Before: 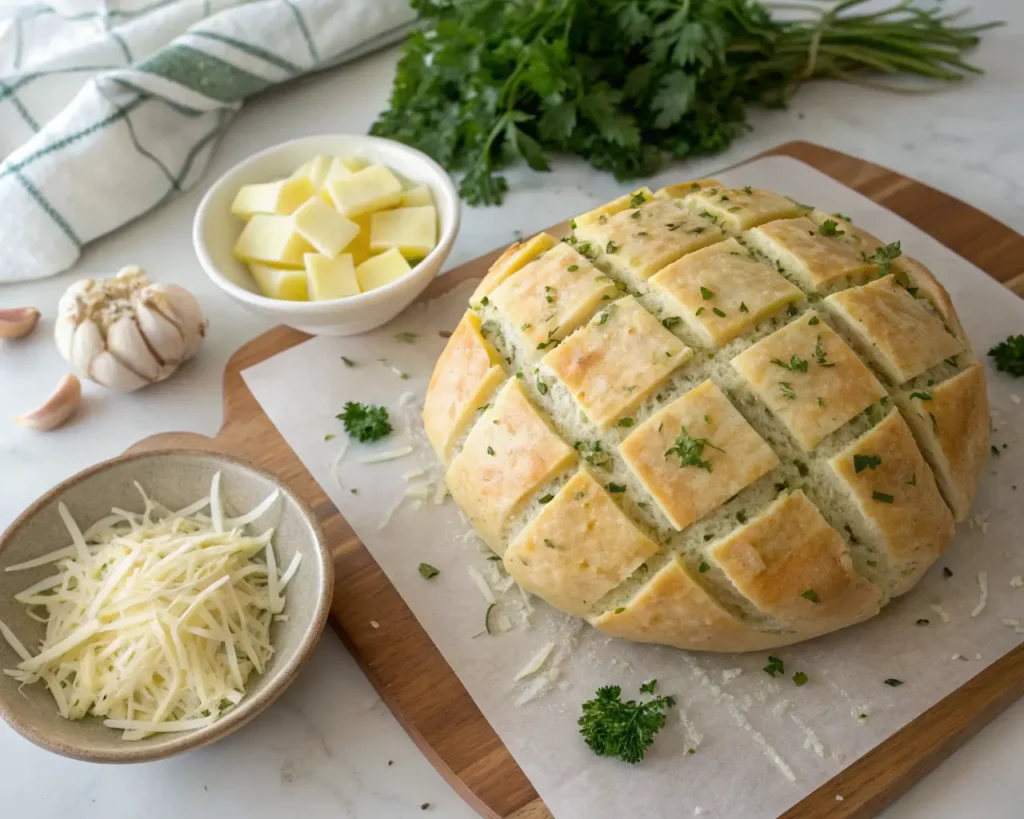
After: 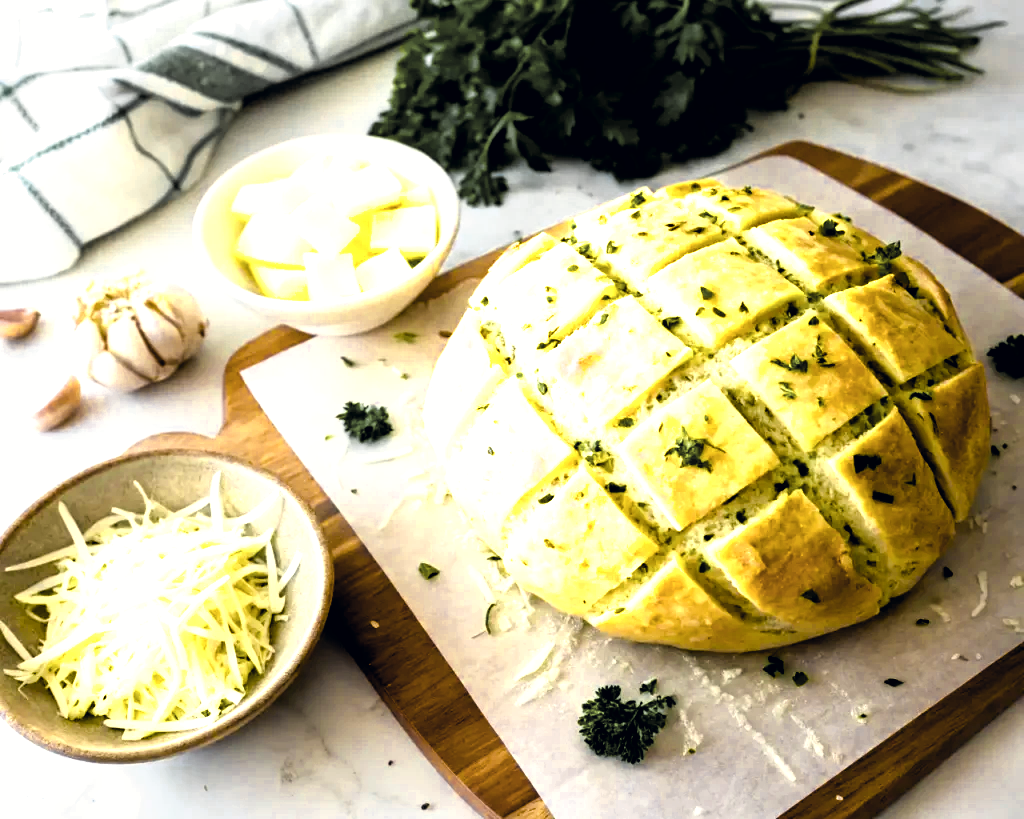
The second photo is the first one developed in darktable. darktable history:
filmic rgb: black relative exposure -3.63 EV, white relative exposure 2.16 EV, hardness 3.62
color balance rgb: linear chroma grading › global chroma 9%, perceptual saturation grading › global saturation 36%, perceptual saturation grading › shadows 35%, perceptual brilliance grading › global brilliance 15%, perceptual brilliance grading › shadows -35%, global vibrance 15%
color zones: curves: ch0 [(0.004, 0.306) (0.107, 0.448) (0.252, 0.656) (0.41, 0.398) (0.595, 0.515) (0.768, 0.628)]; ch1 [(0.07, 0.323) (0.151, 0.452) (0.252, 0.608) (0.346, 0.221) (0.463, 0.189) (0.61, 0.368) (0.735, 0.395) (0.921, 0.412)]; ch2 [(0, 0.476) (0.132, 0.512) (0.243, 0.512) (0.397, 0.48) (0.522, 0.376) (0.634, 0.536) (0.761, 0.46)]
color correction: highlights a* 0.207, highlights b* 2.7, shadows a* -0.874, shadows b* -4.78
